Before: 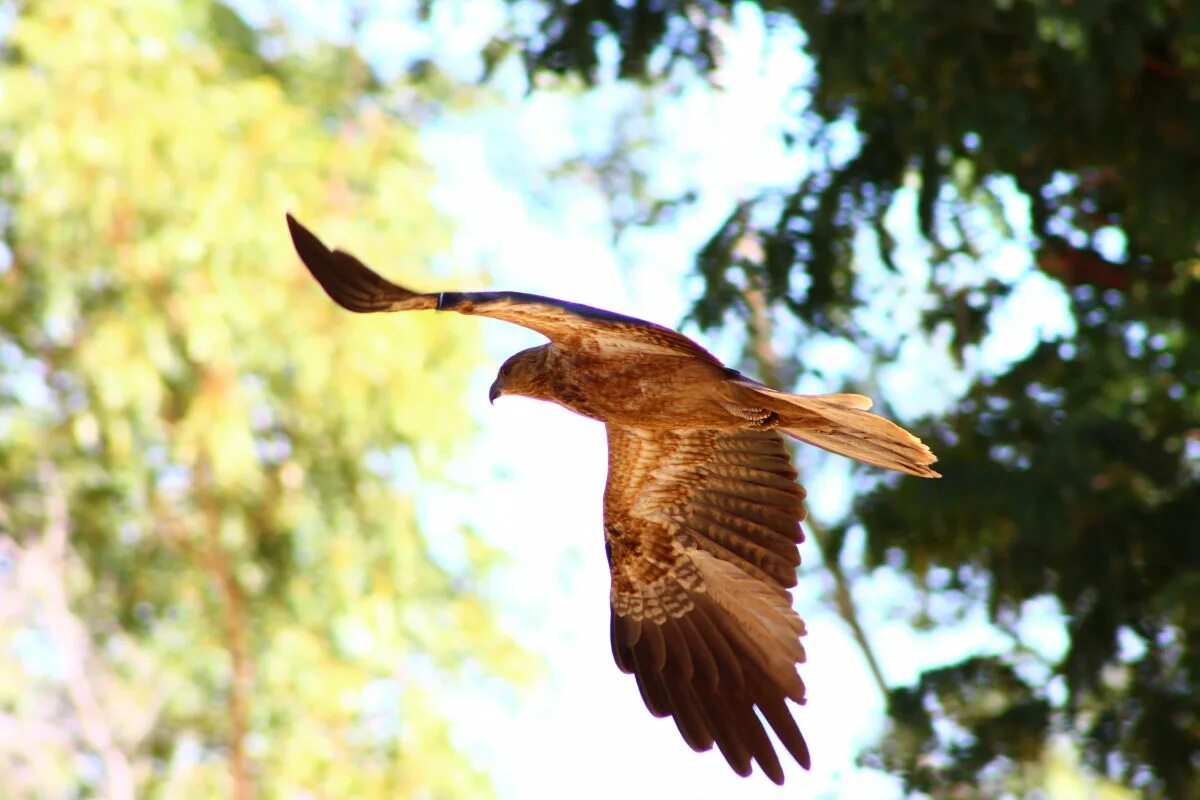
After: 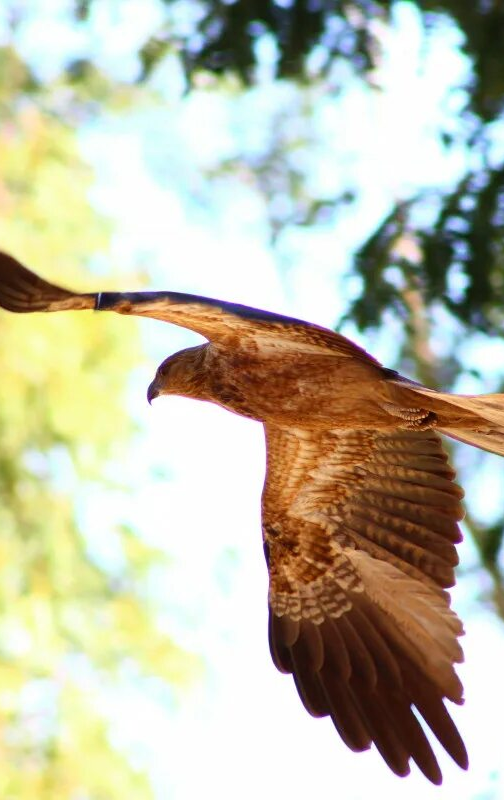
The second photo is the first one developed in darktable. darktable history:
crop: left 28.581%, right 29.412%
